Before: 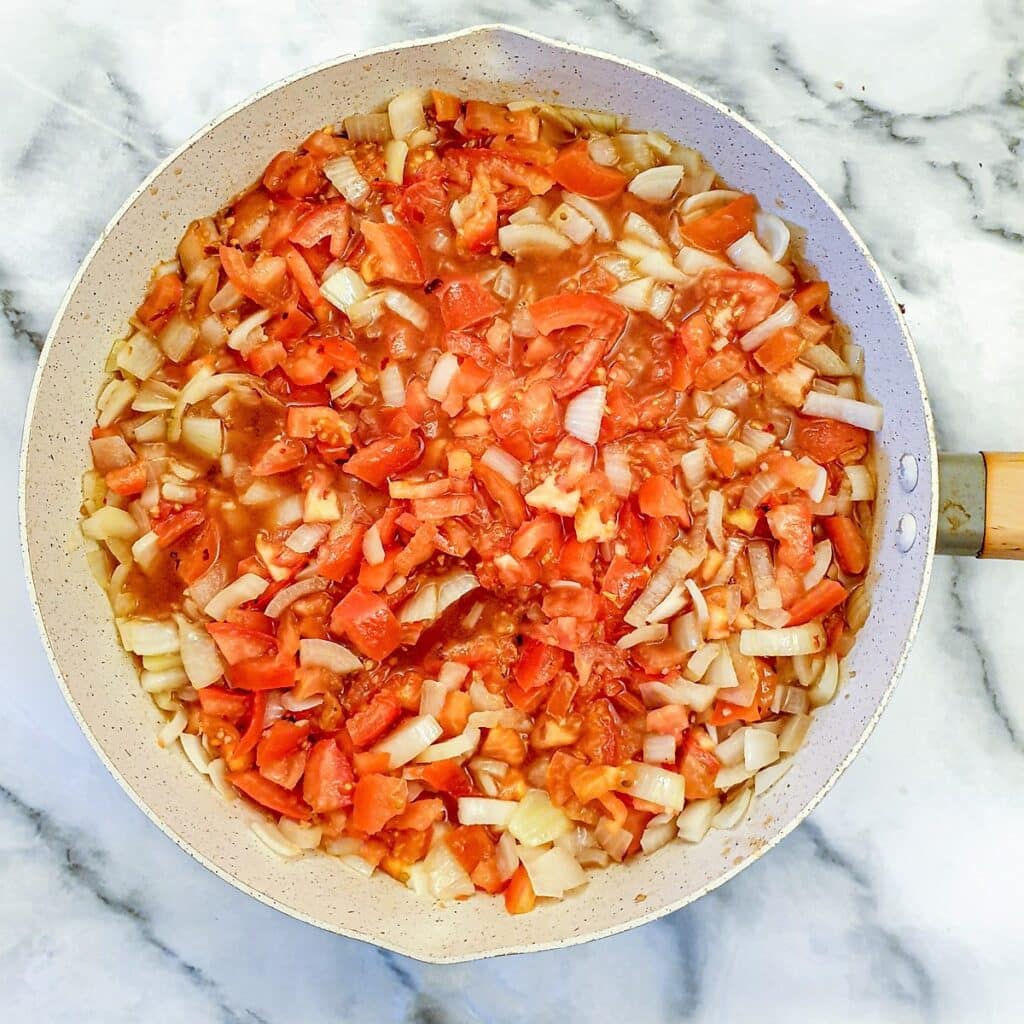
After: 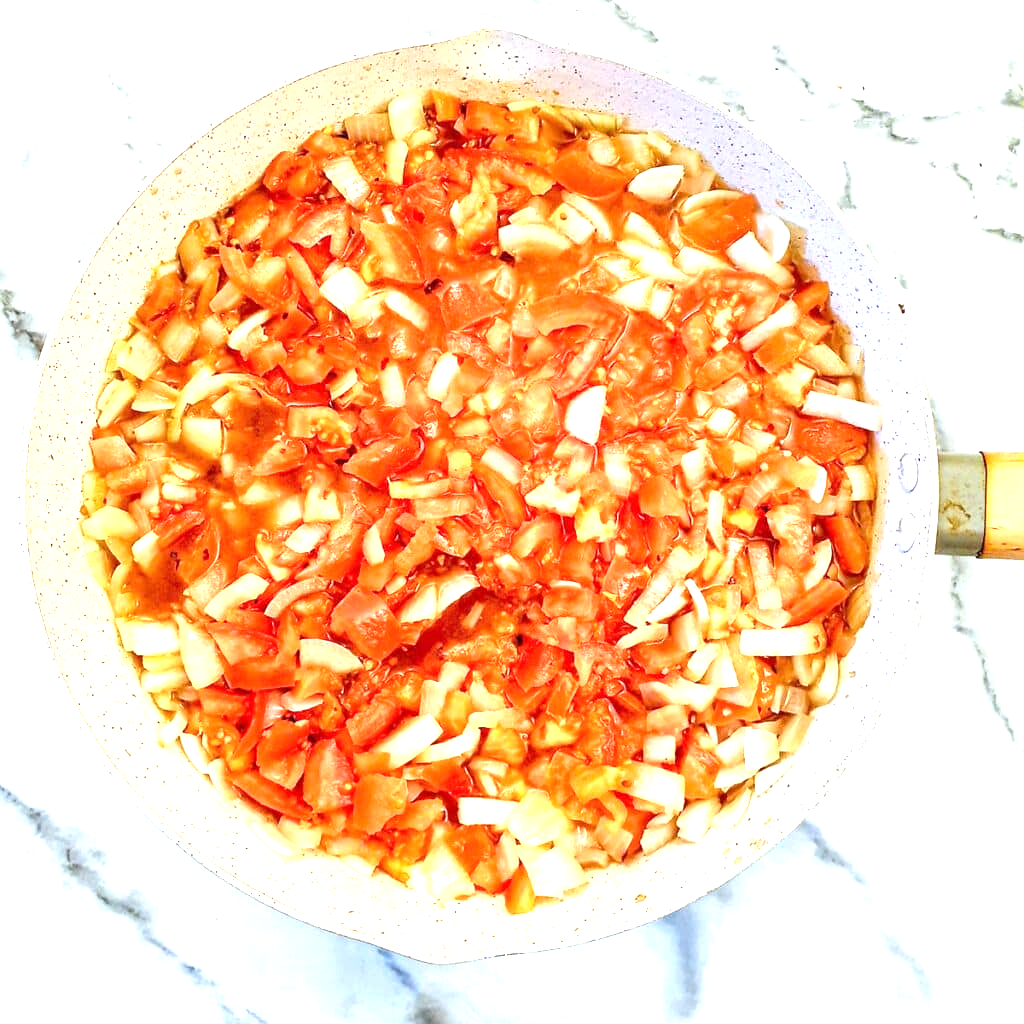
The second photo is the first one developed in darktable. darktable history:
exposure: black level correction 0.001, exposure 1.132 EV, compensate highlight preservation false
